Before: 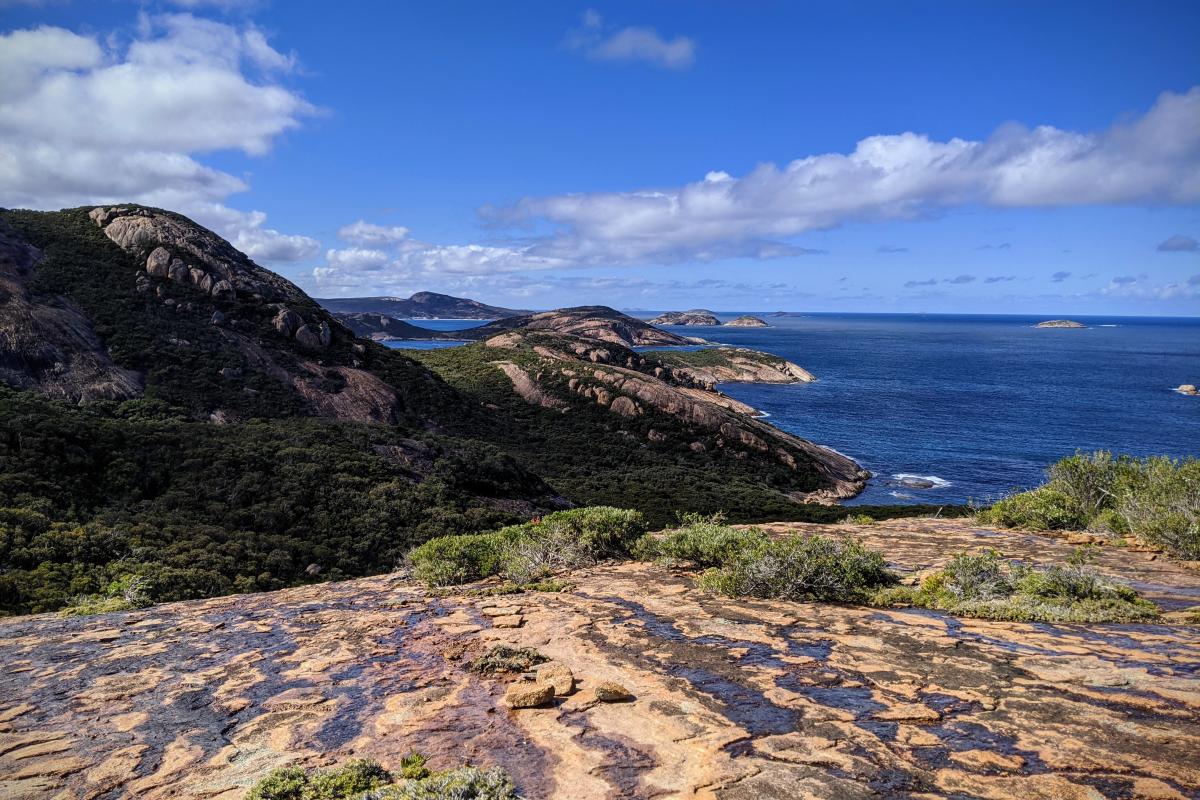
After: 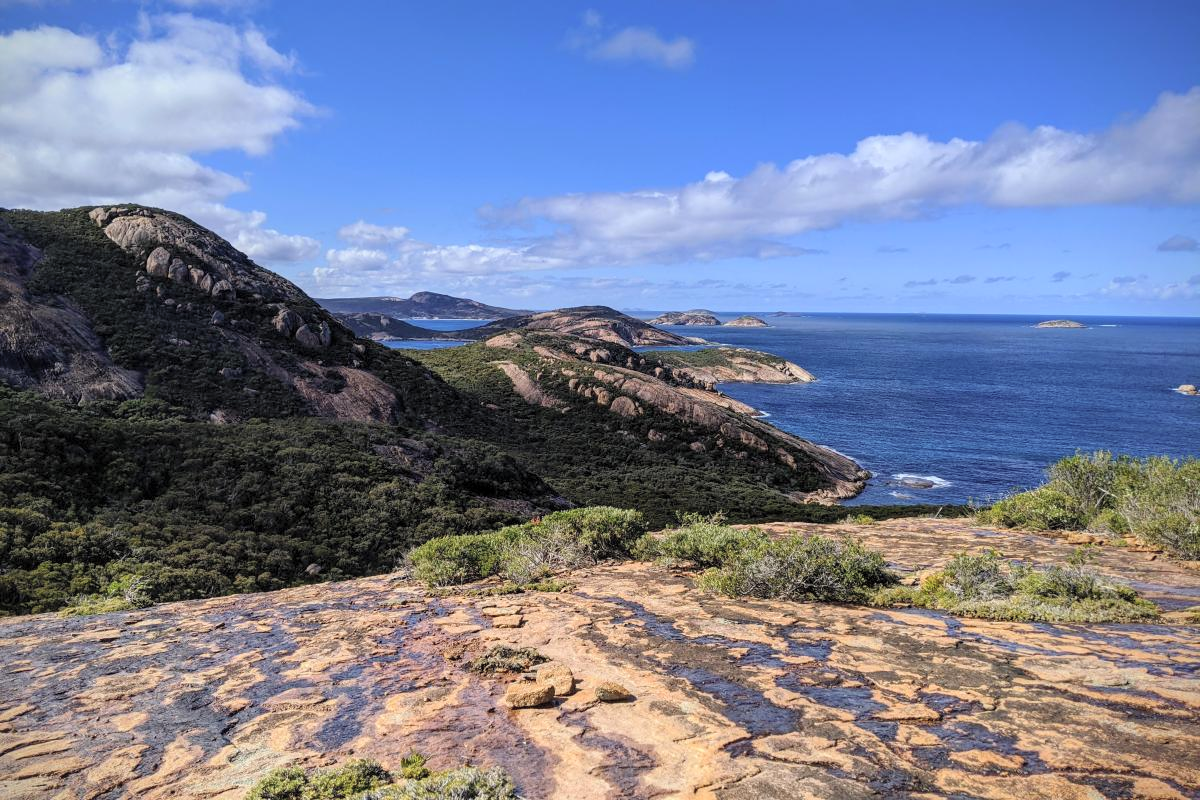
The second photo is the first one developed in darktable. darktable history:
contrast brightness saturation: brightness 0.135
